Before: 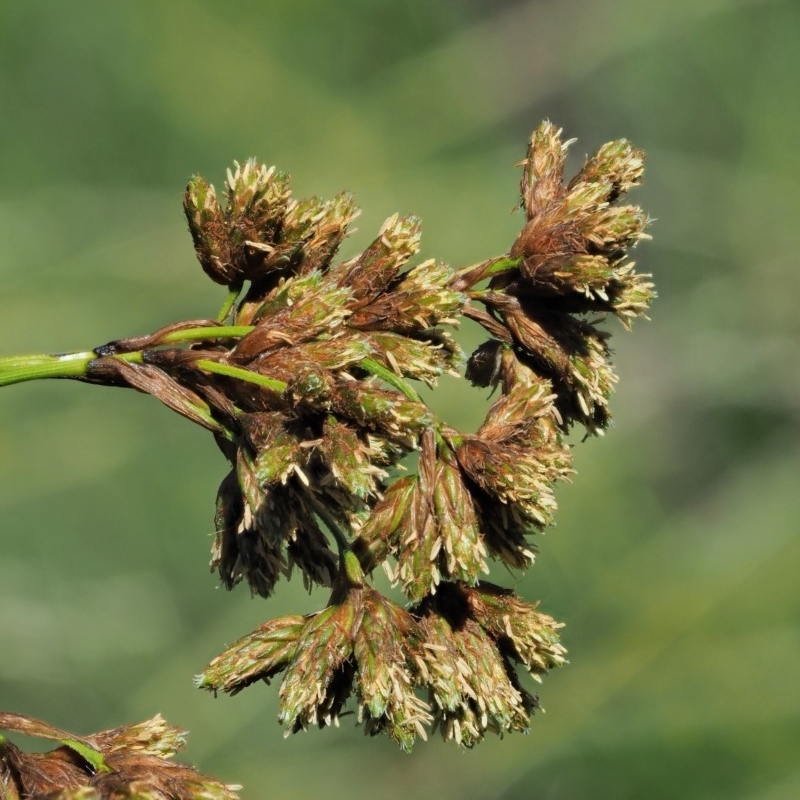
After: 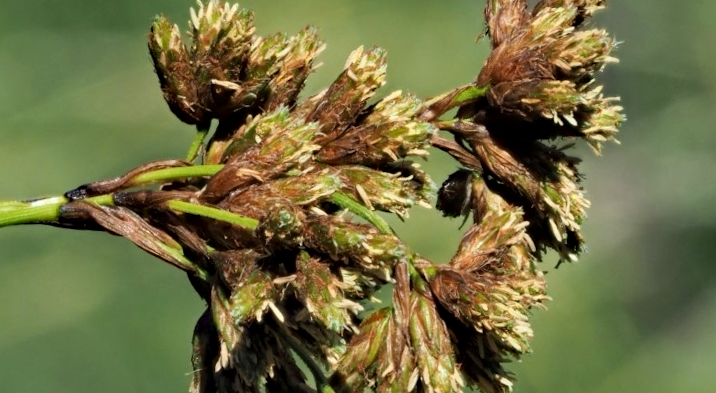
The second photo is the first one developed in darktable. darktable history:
haze removal: compatibility mode true, adaptive false
rotate and perspective: rotation -2.12°, lens shift (vertical) 0.009, lens shift (horizontal) -0.008, automatic cropping original format, crop left 0.036, crop right 0.964, crop top 0.05, crop bottom 0.959
local contrast: mode bilateral grid, contrast 20, coarseness 100, detail 150%, midtone range 0.2
crop: left 1.744%, top 19.225%, right 5.069%, bottom 28.357%
